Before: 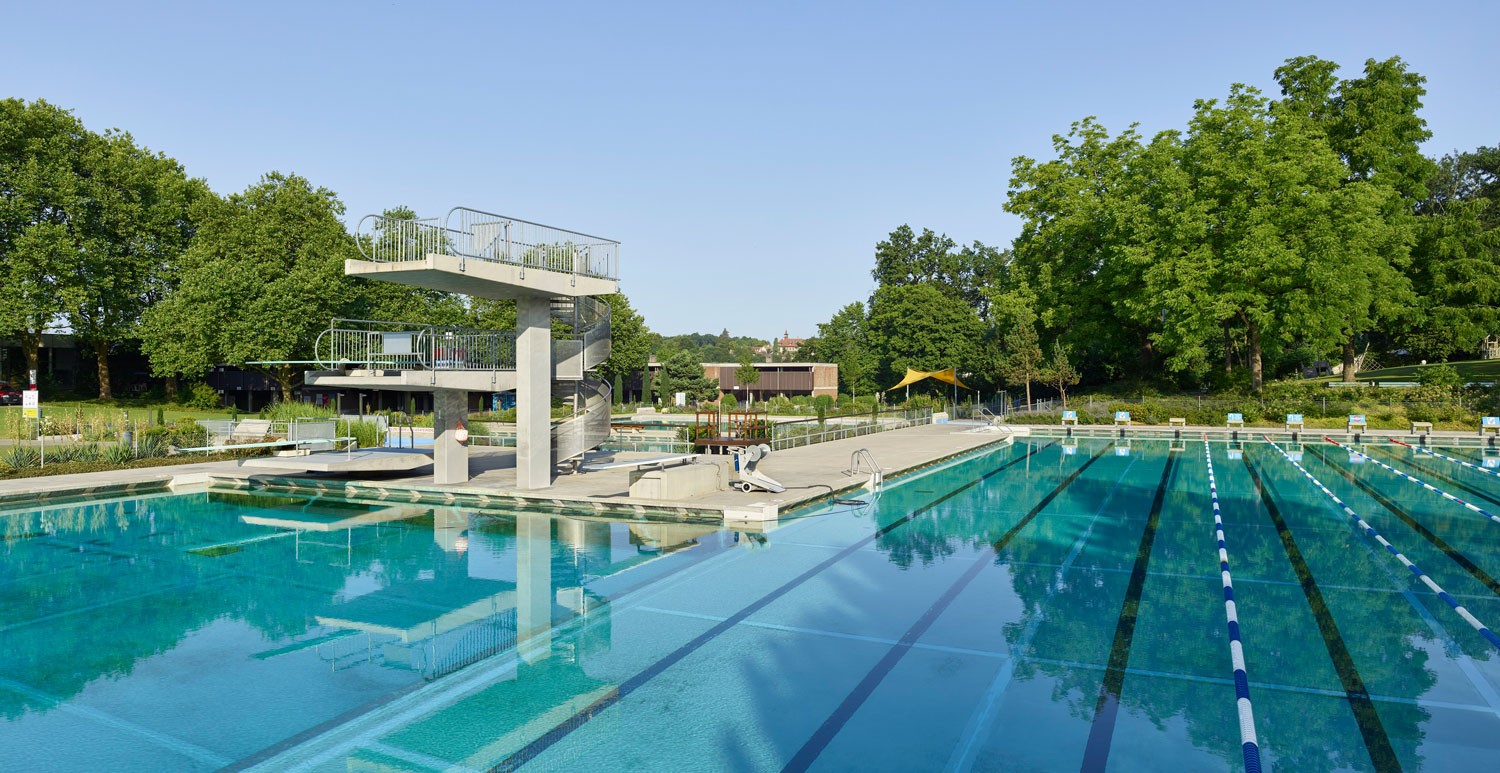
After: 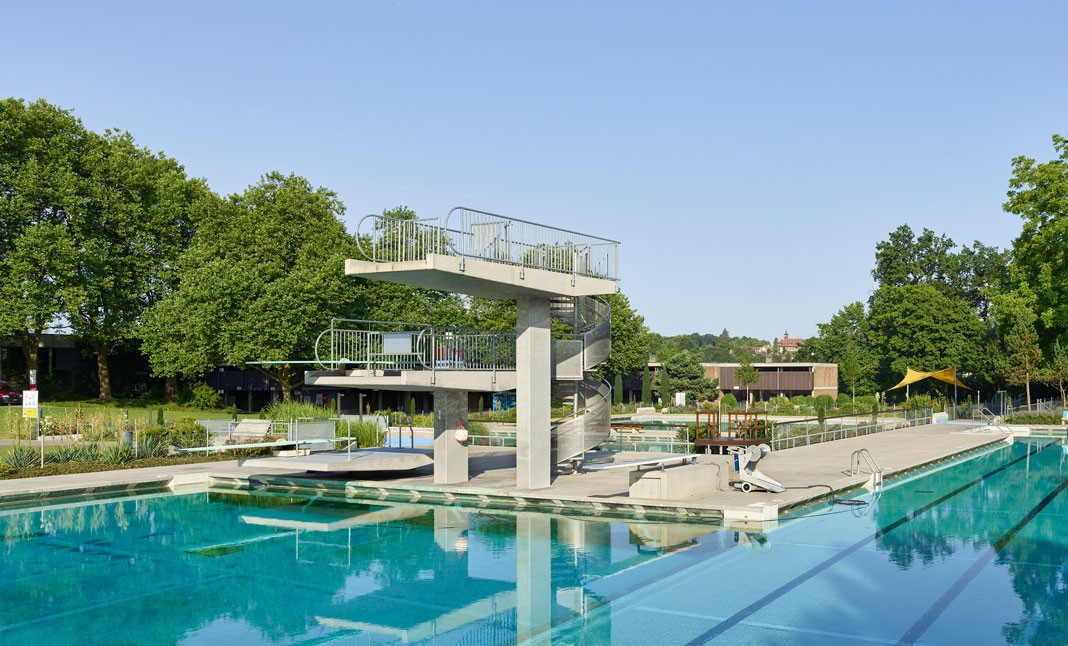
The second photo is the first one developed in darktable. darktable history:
crop: right 28.793%, bottom 16.348%
